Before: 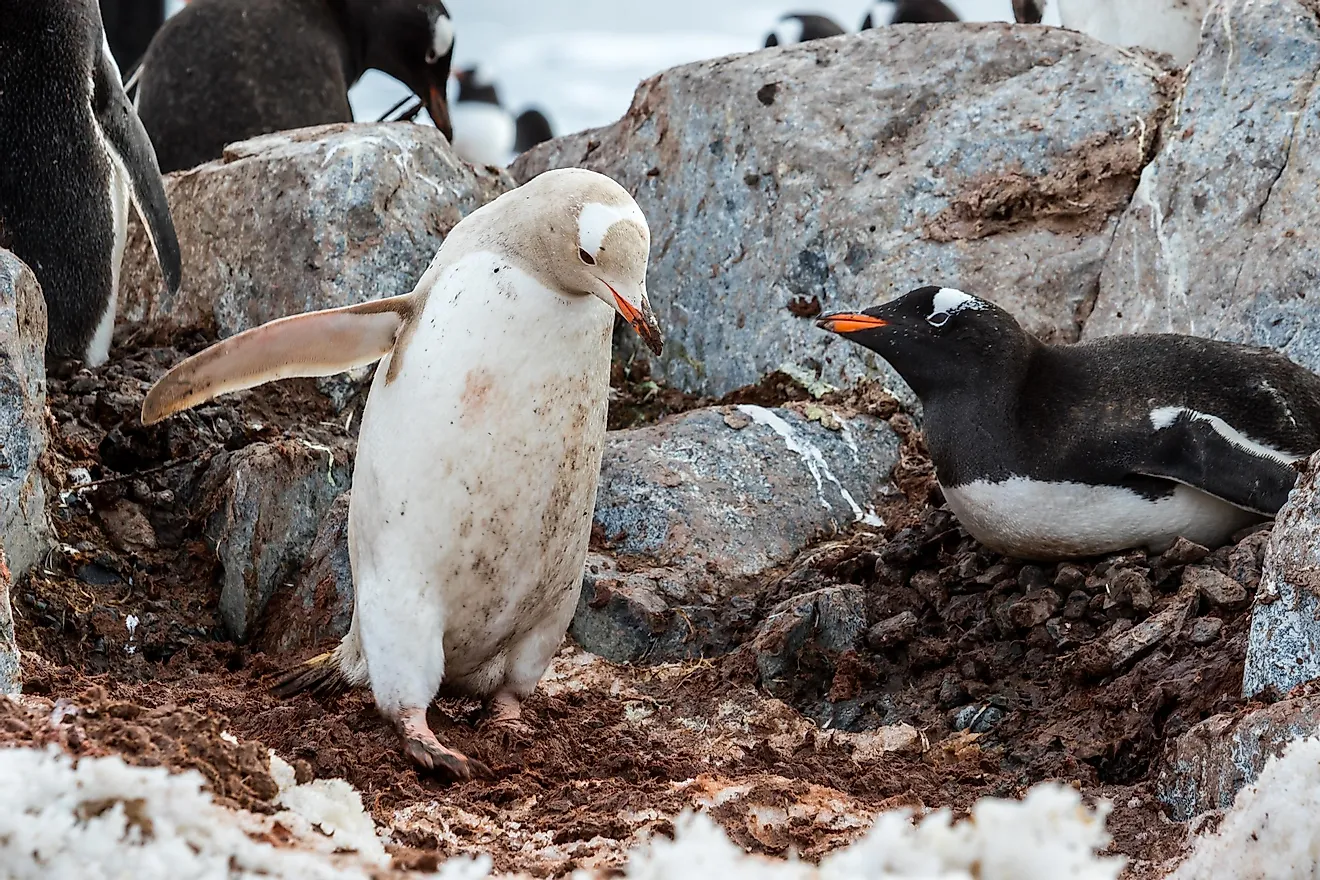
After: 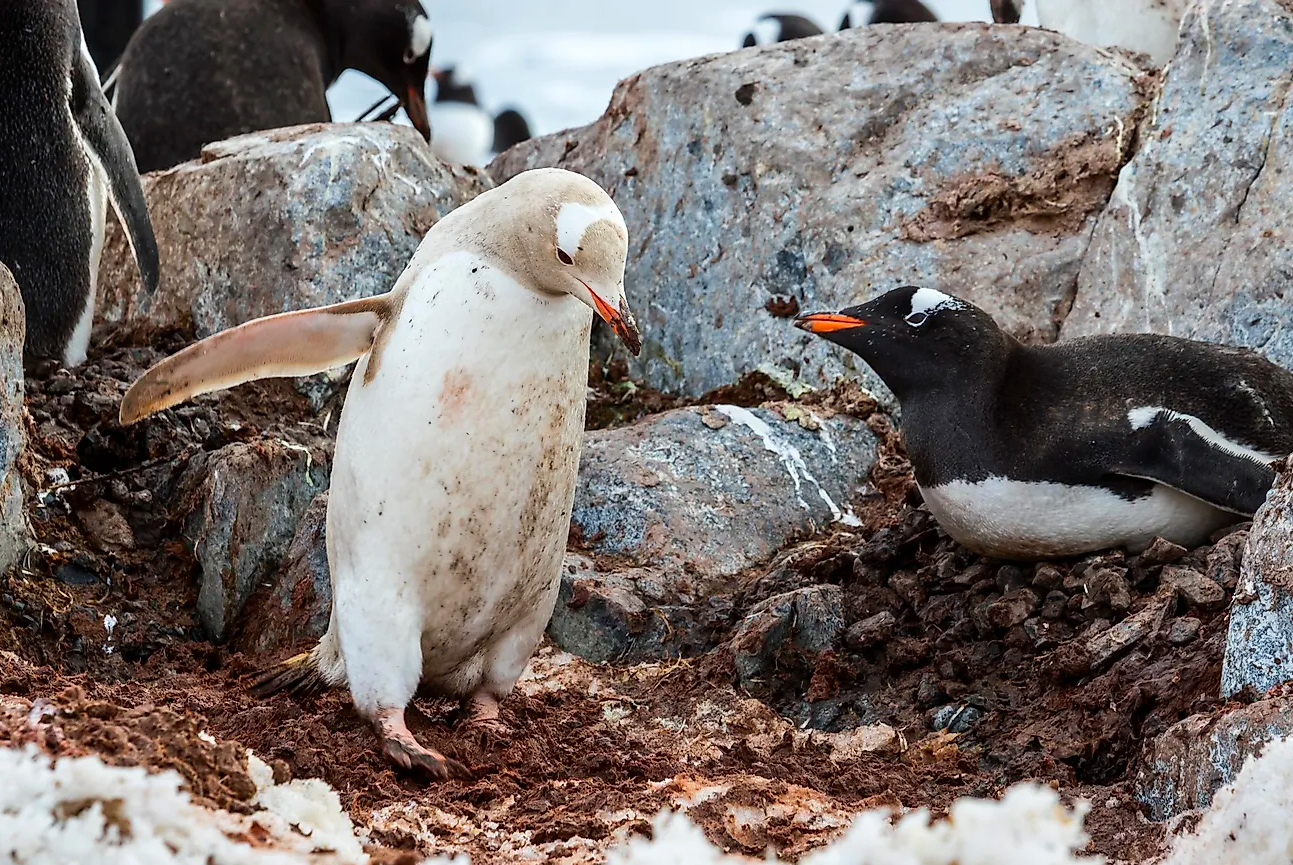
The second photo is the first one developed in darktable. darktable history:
contrast brightness saturation: contrast 0.077, saturation 0.203
crop: left 1.703%, right 0.269%, bottom 1.638%
